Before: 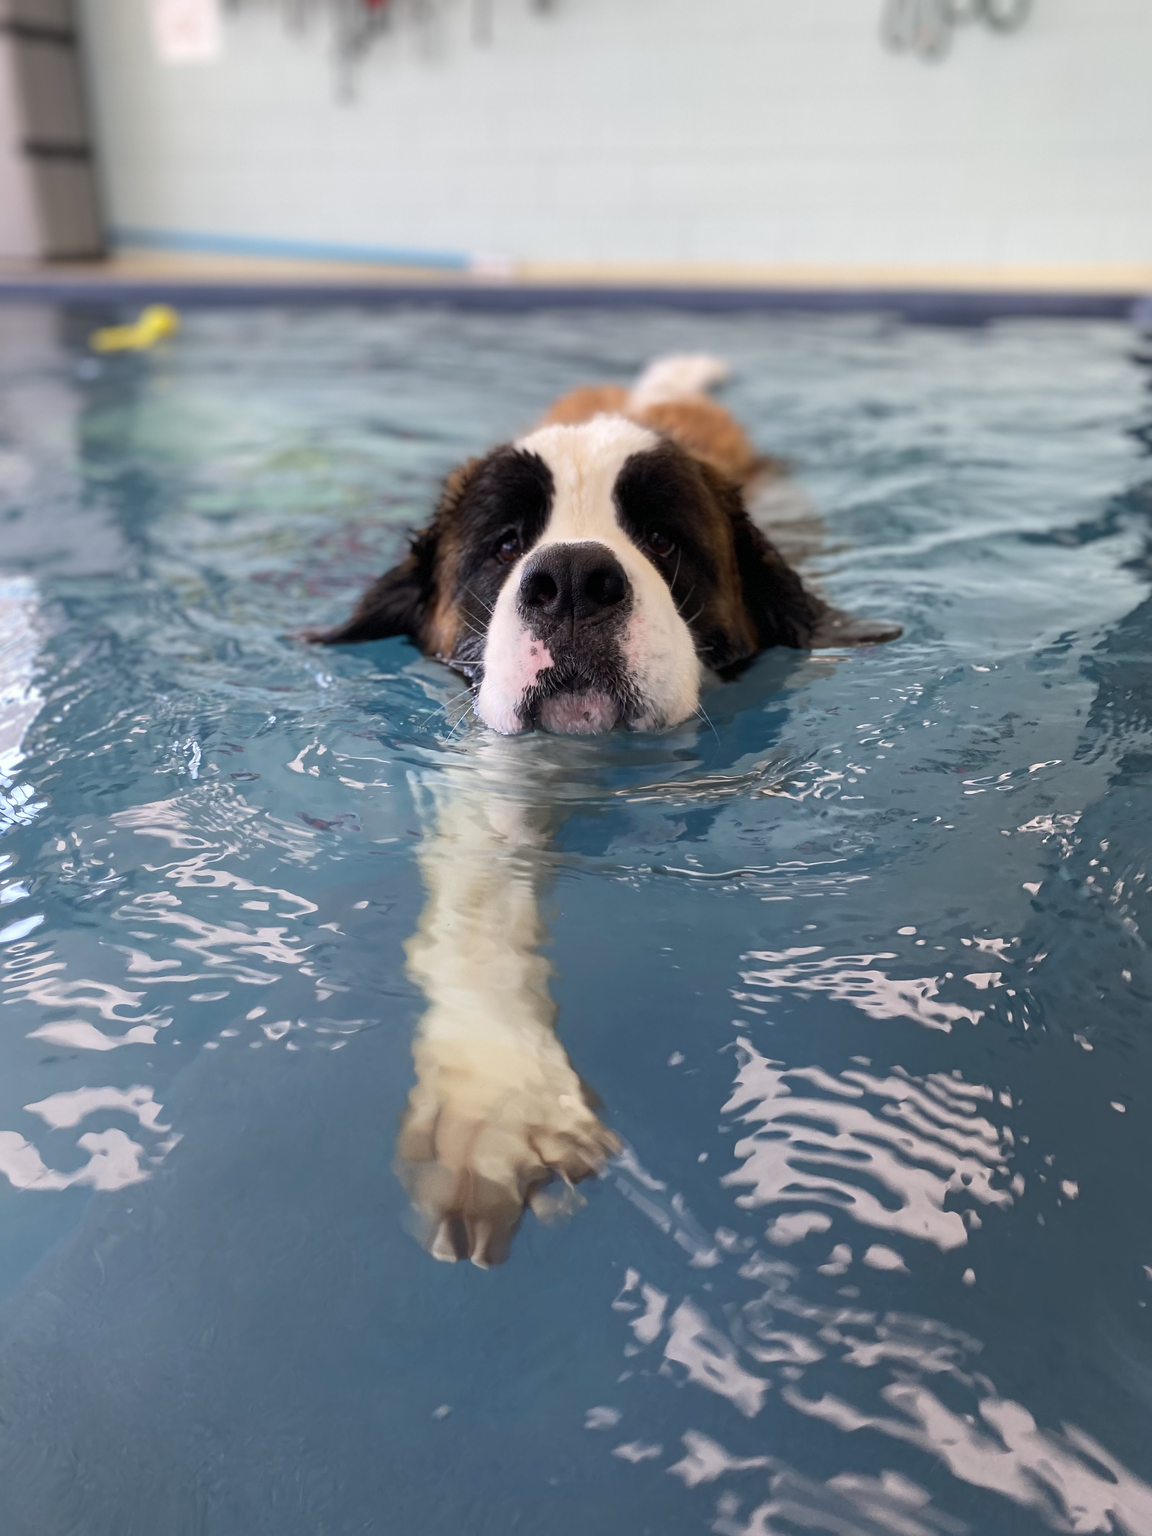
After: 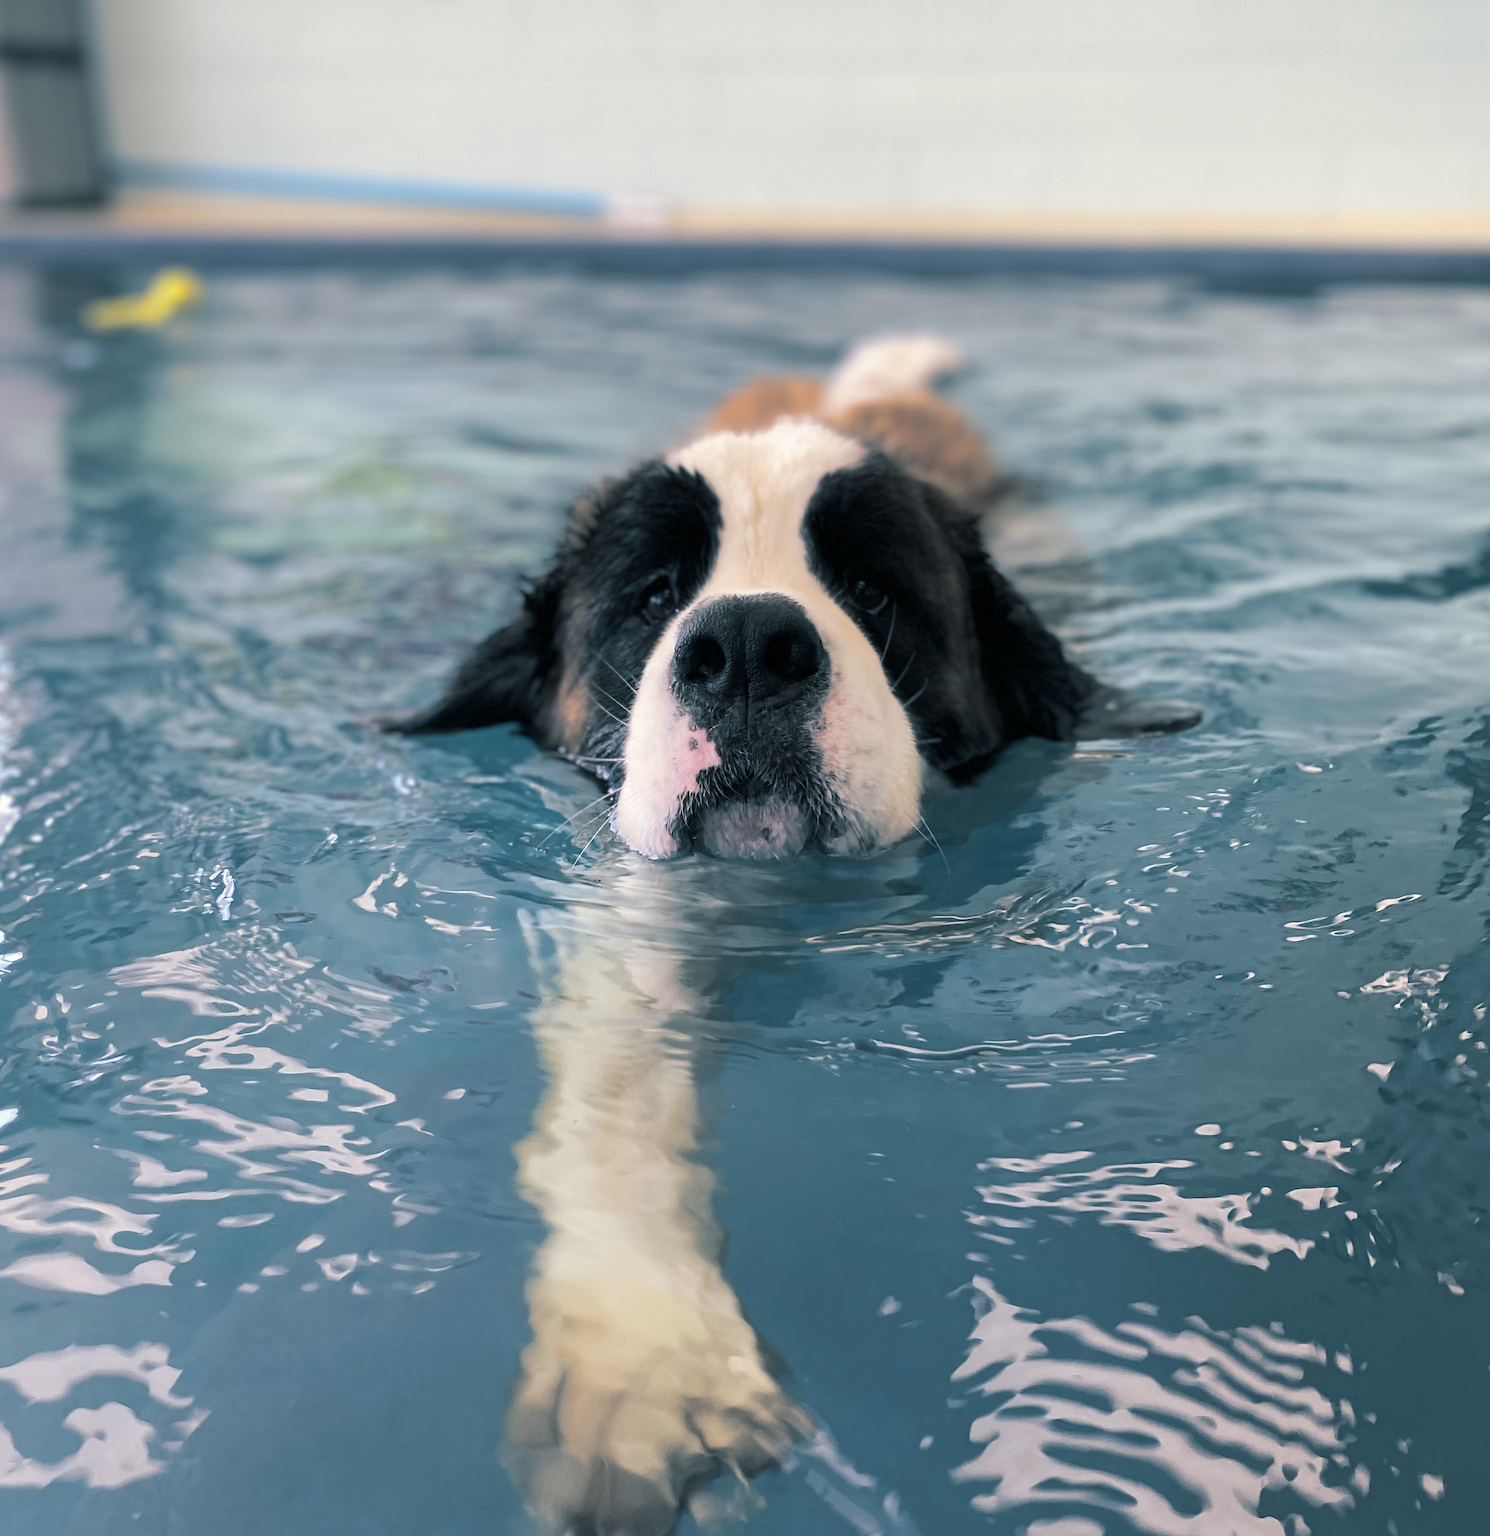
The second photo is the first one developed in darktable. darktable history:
crop: left 2.737%, top 7.287%, right 3.421%, bottom 20.179%
split-toning: shadows › hue 205.2°, shadows › saturation 0.43, highlights › hue 54°, highlights › saturation 0.54
